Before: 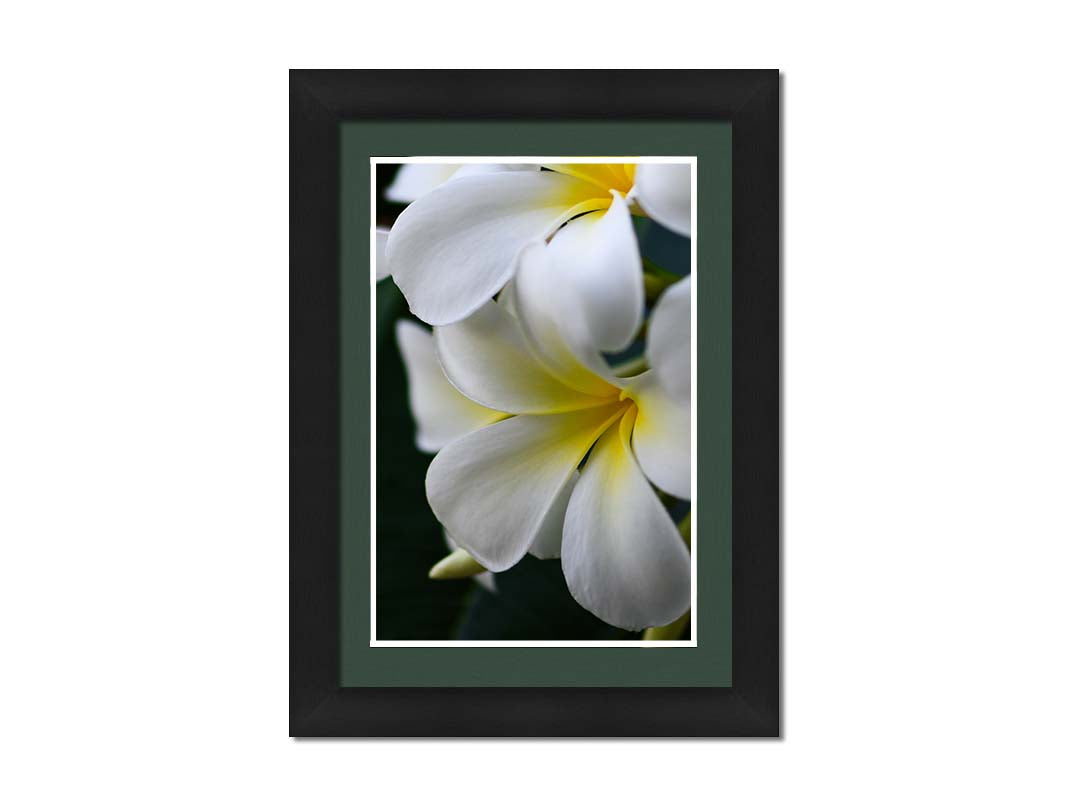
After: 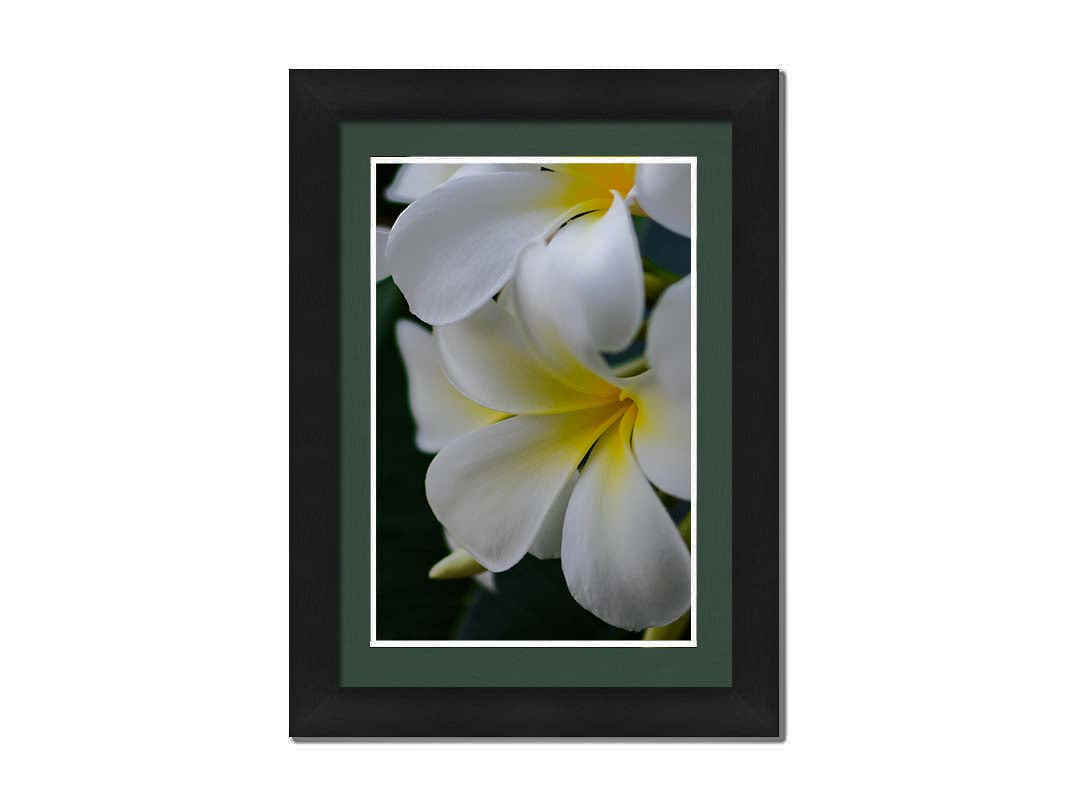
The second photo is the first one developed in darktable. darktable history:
shadows and highlights: shadows -18.74, highlights -73.62, highlights color adjustment 0.174%
